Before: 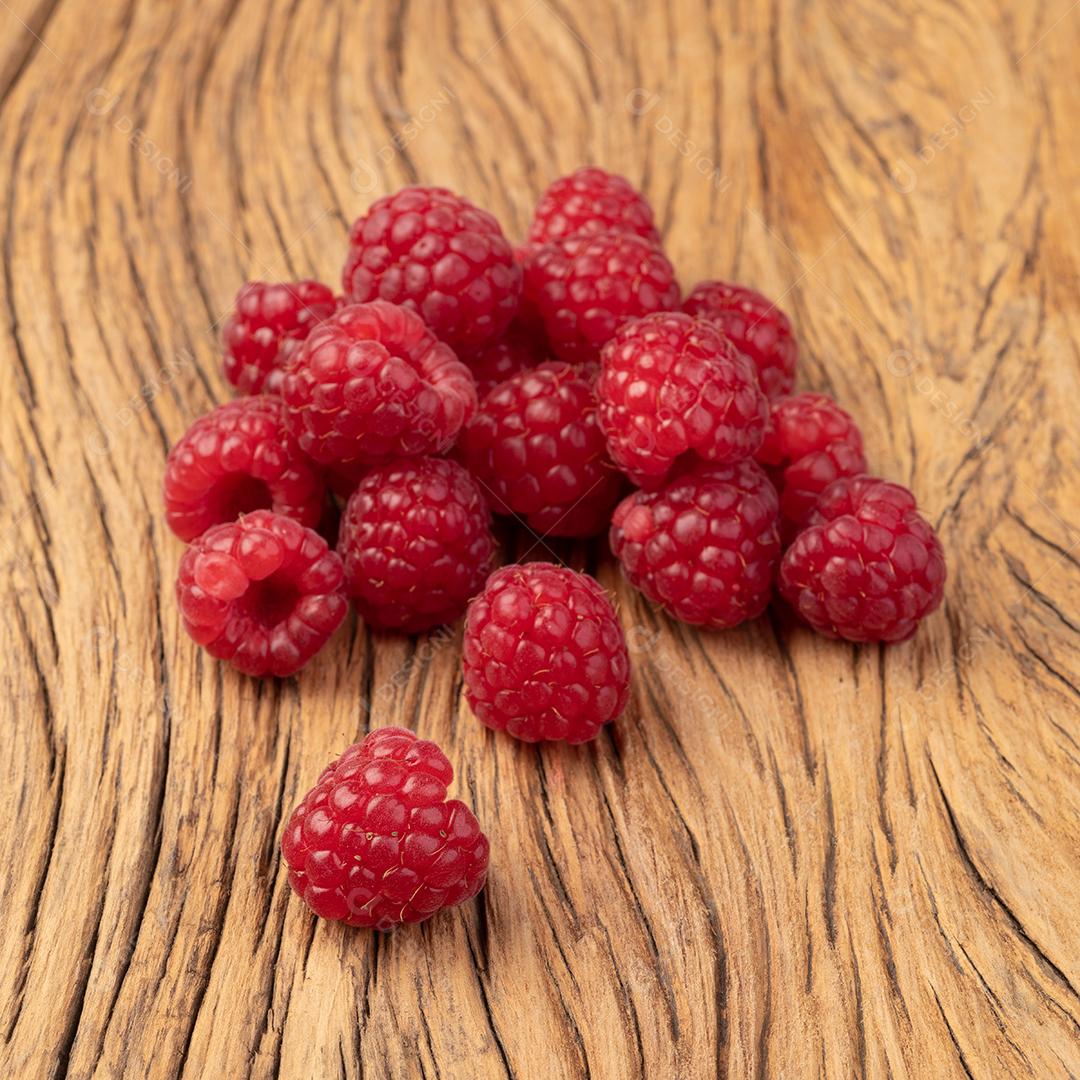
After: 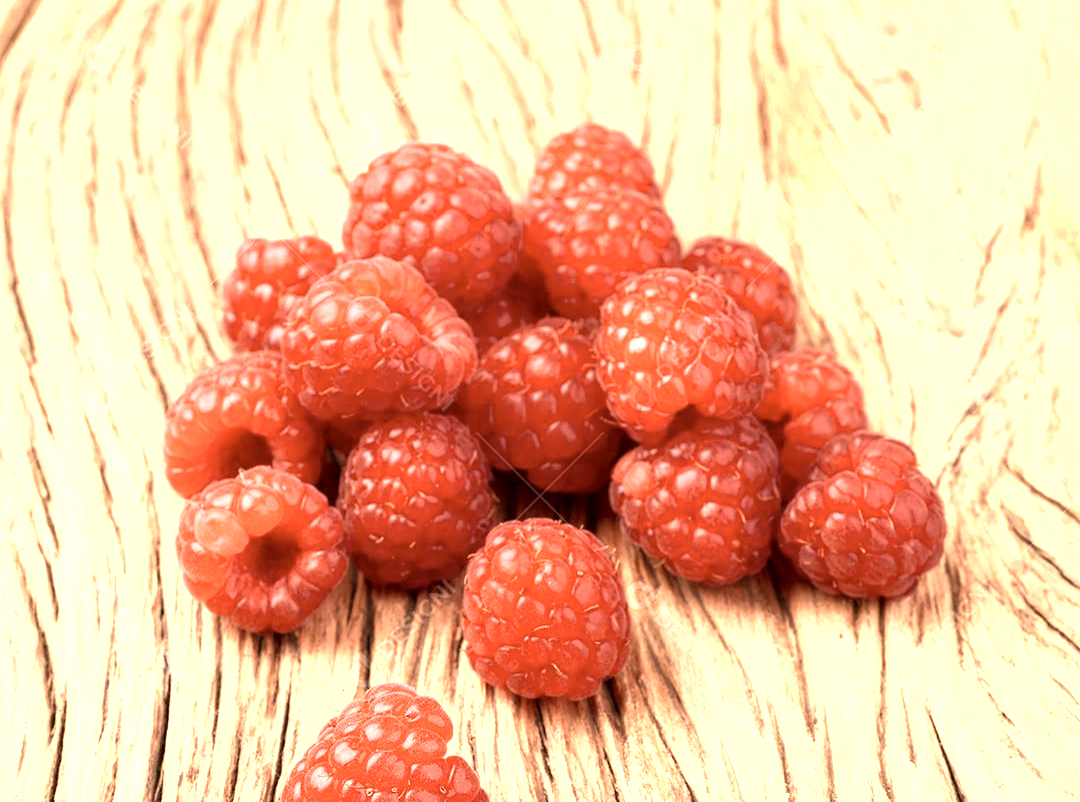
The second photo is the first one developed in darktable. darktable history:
crop: top 4.091%, bottom 21.578%
color zones: curves: ch0 [(0.018, 0.548) (0.224, 0.64) (0.425, 0.447) (0.675, 0.575) (0.732, 0.579)]; ch1 [(0.066, 0.487) (0.25, 0.5) (0.404, 0.43) (0.75, 0.421) (0.956, 0.421)]; ch2 [(0.044, 0.561) (0.215, 0.465) (0.399, 0.544) (0.465, 0.548) (0.614, 0.447) (0.724, 0.43) (0.882, 0.623) (0.956, 0.632)]
velvia: strength 40.33%
exposure: black level correction 0.001, exposure 1.045 EV, compensate exposure bias true, compensate highlight preservation false
